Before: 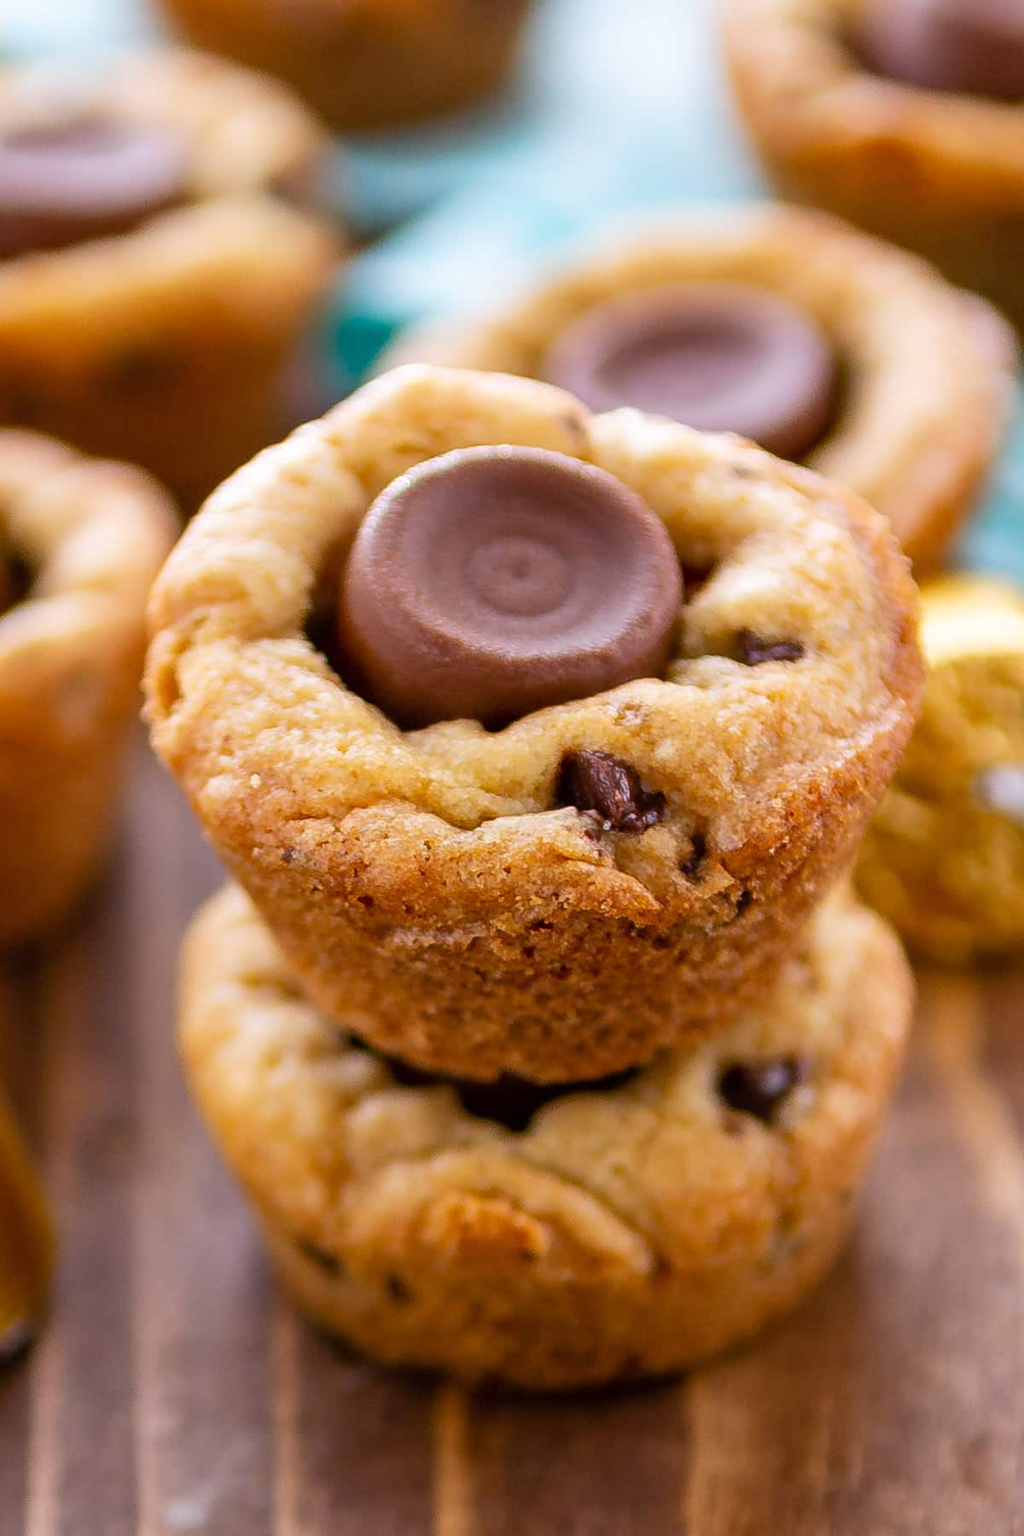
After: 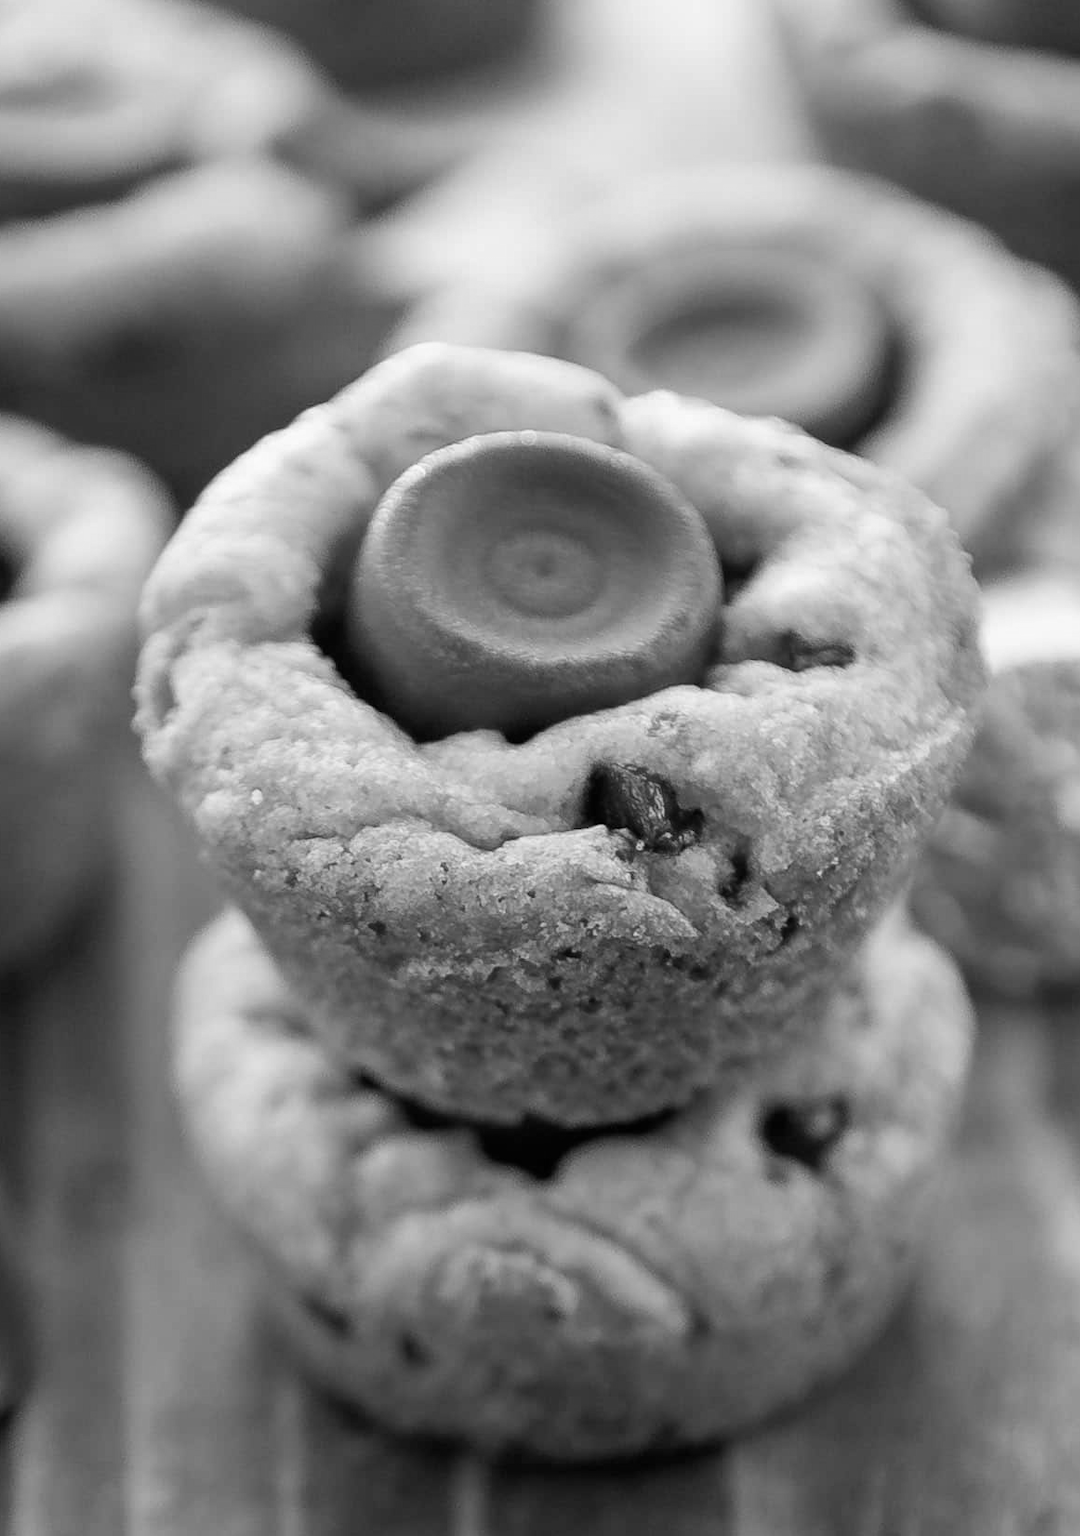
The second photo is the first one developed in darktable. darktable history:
exposure: exposure -0.048 EV, compensate highlight preservation false
crop: left 1.964%, top 3.251%, right 1.122%, bottom 4.933%
monochrome: a 16.01, b -2.65, highlights 0.52
velvia: strength 17%
